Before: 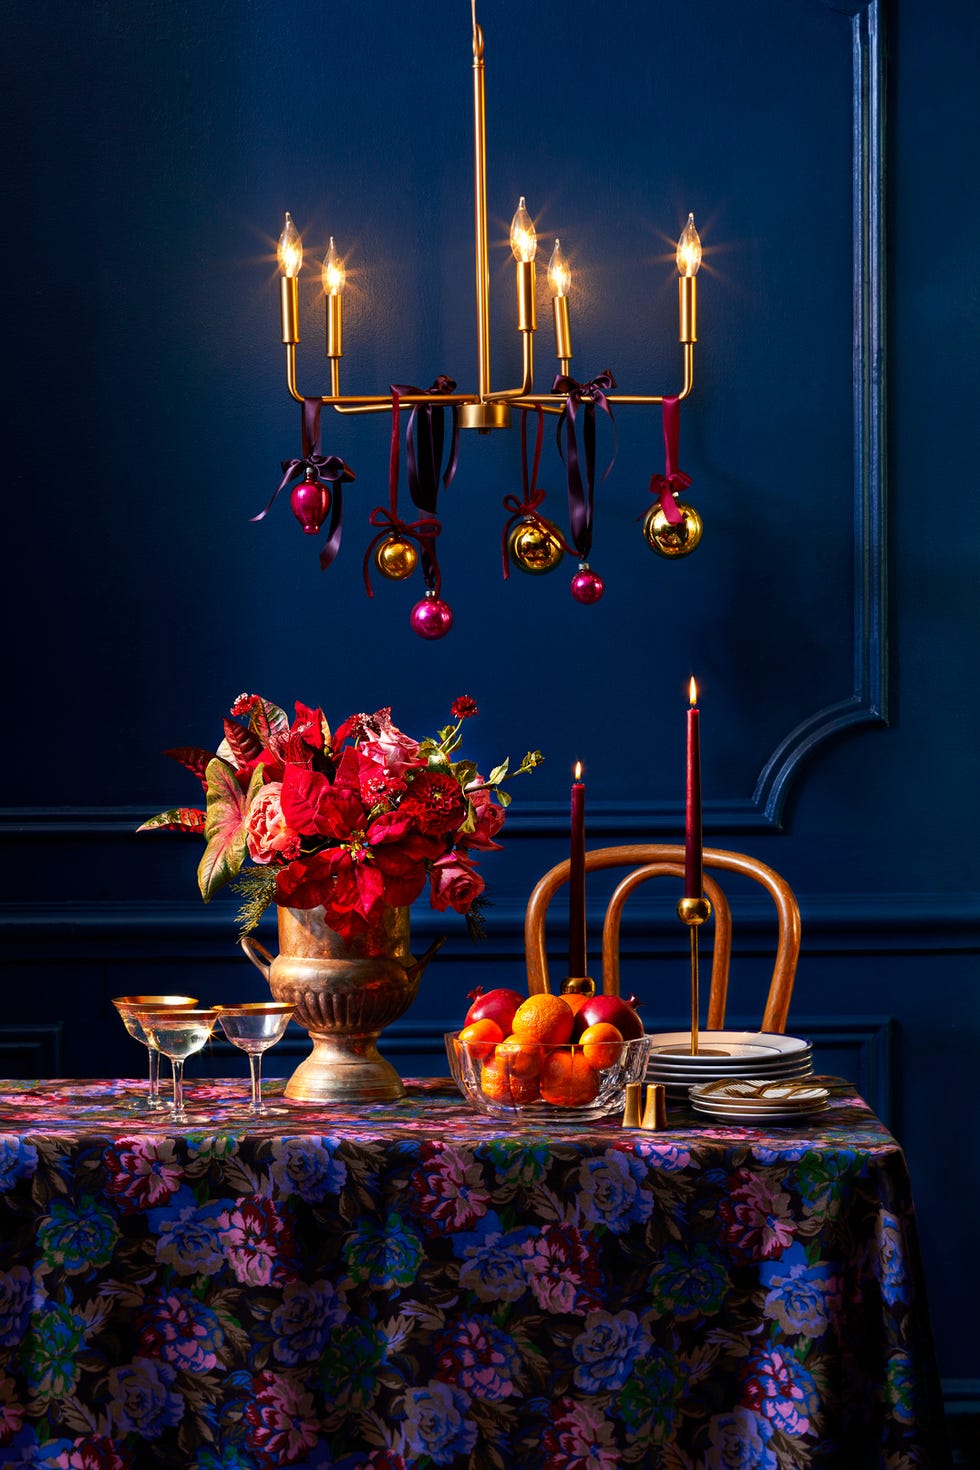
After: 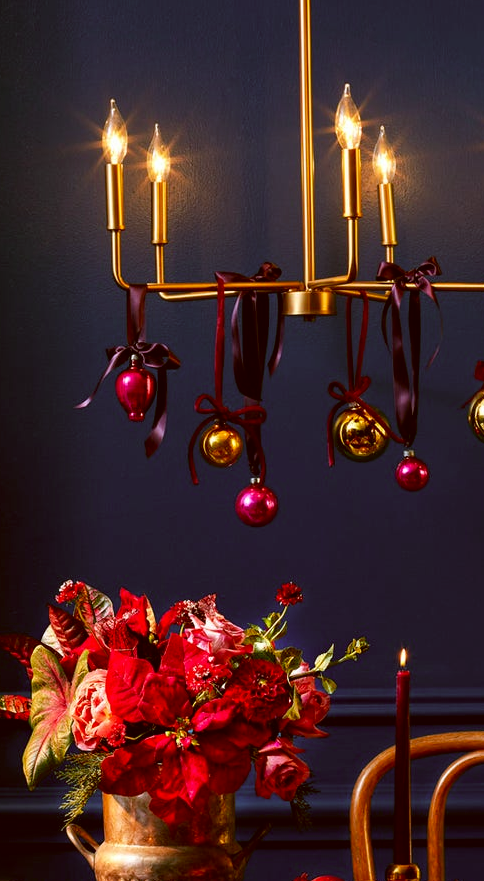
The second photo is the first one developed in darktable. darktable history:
color correction: highlights a* -0.475, highlights b* 0.16, shadows a* 5.12, shadows b* 20.3
crop: left 17.91%, top 7.753%, right 32.683%, bottom 32.298%
